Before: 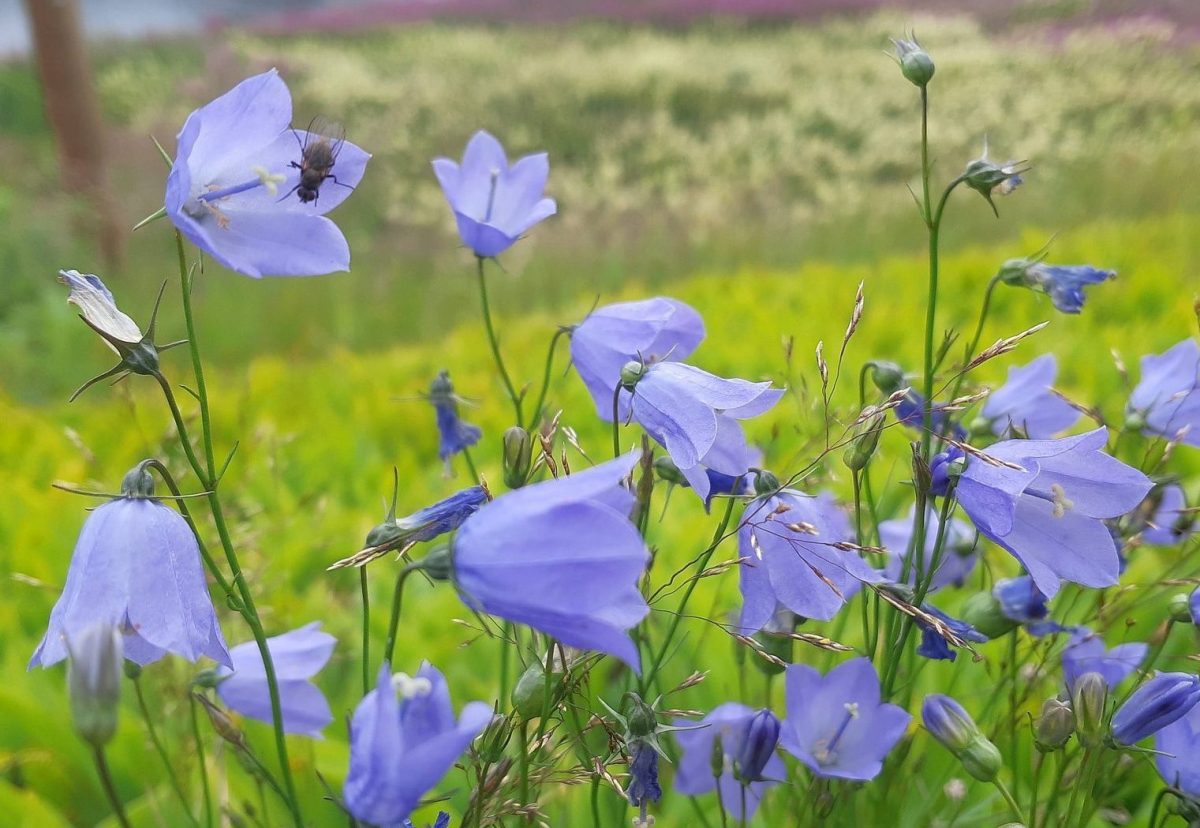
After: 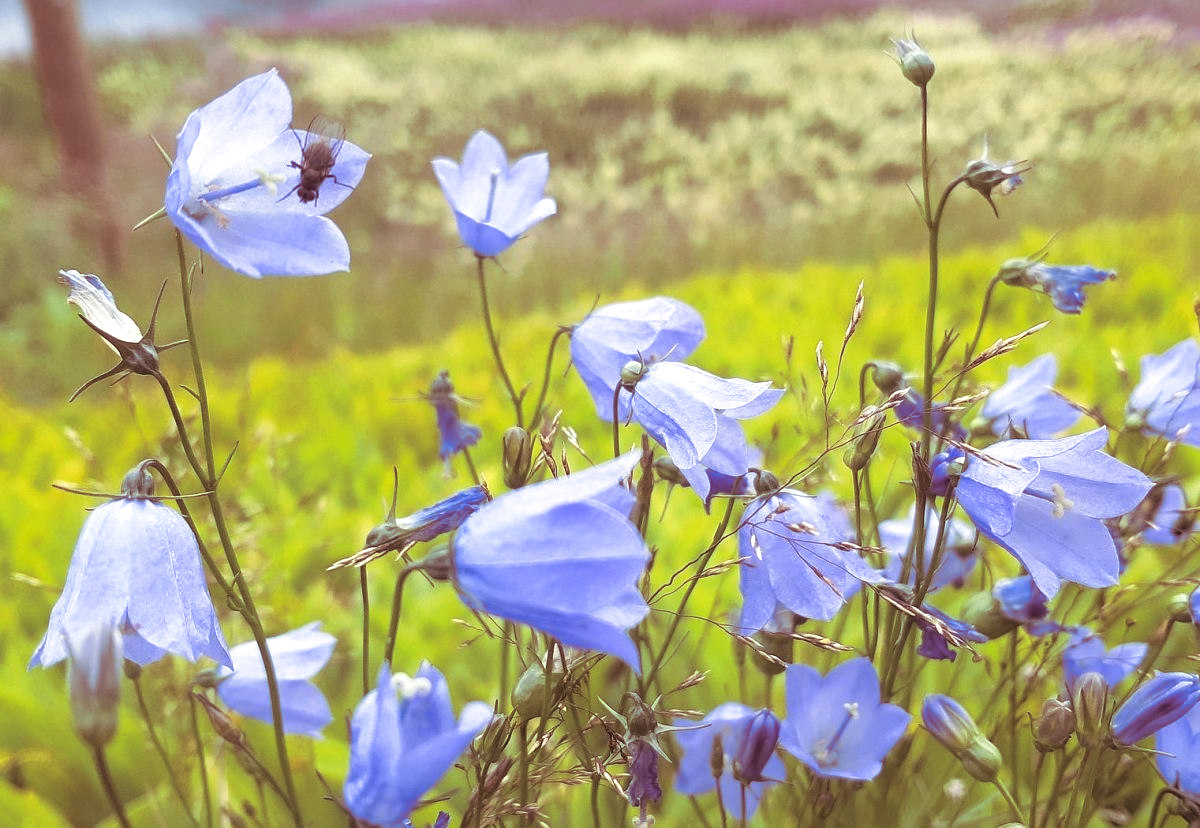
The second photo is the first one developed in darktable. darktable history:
exposure: black level correction 0, exposure 0.5 EV, compensate exposure bias true, compensate highlight preservation false
color contrast: green-magenta contrast 0.81
split-toning: on, module defaults
